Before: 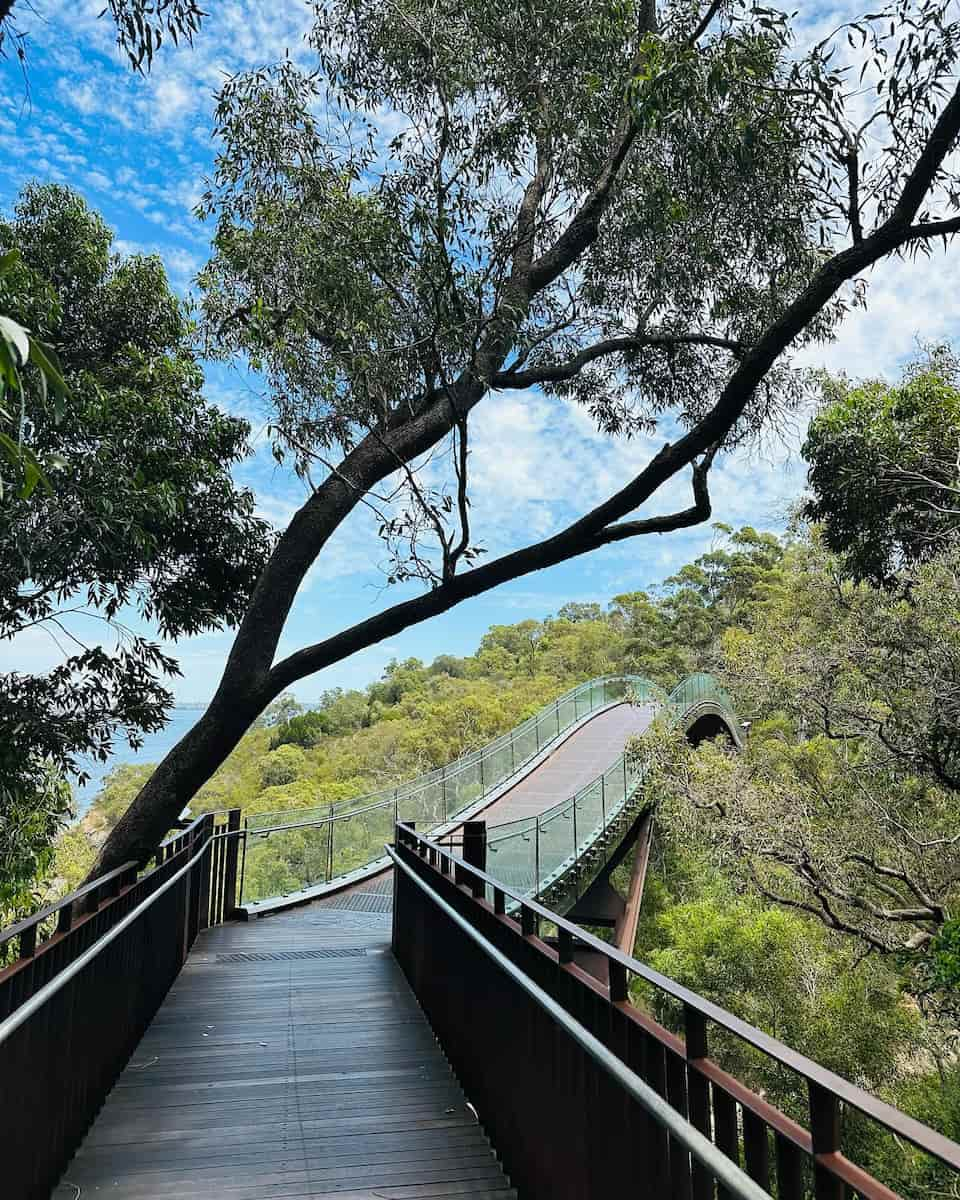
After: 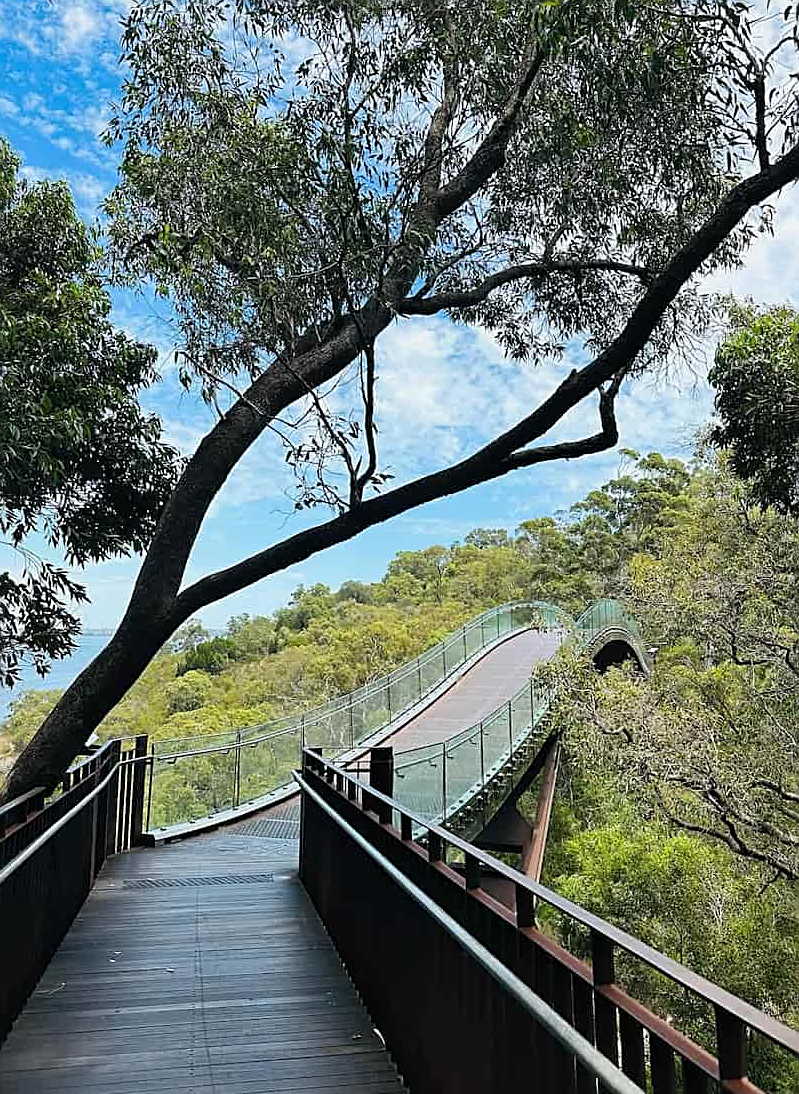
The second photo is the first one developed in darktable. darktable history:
crop: left 9.769%, top 6.209%, right 6.969%, bottom 2.542%
sharpen: on, module defaults
